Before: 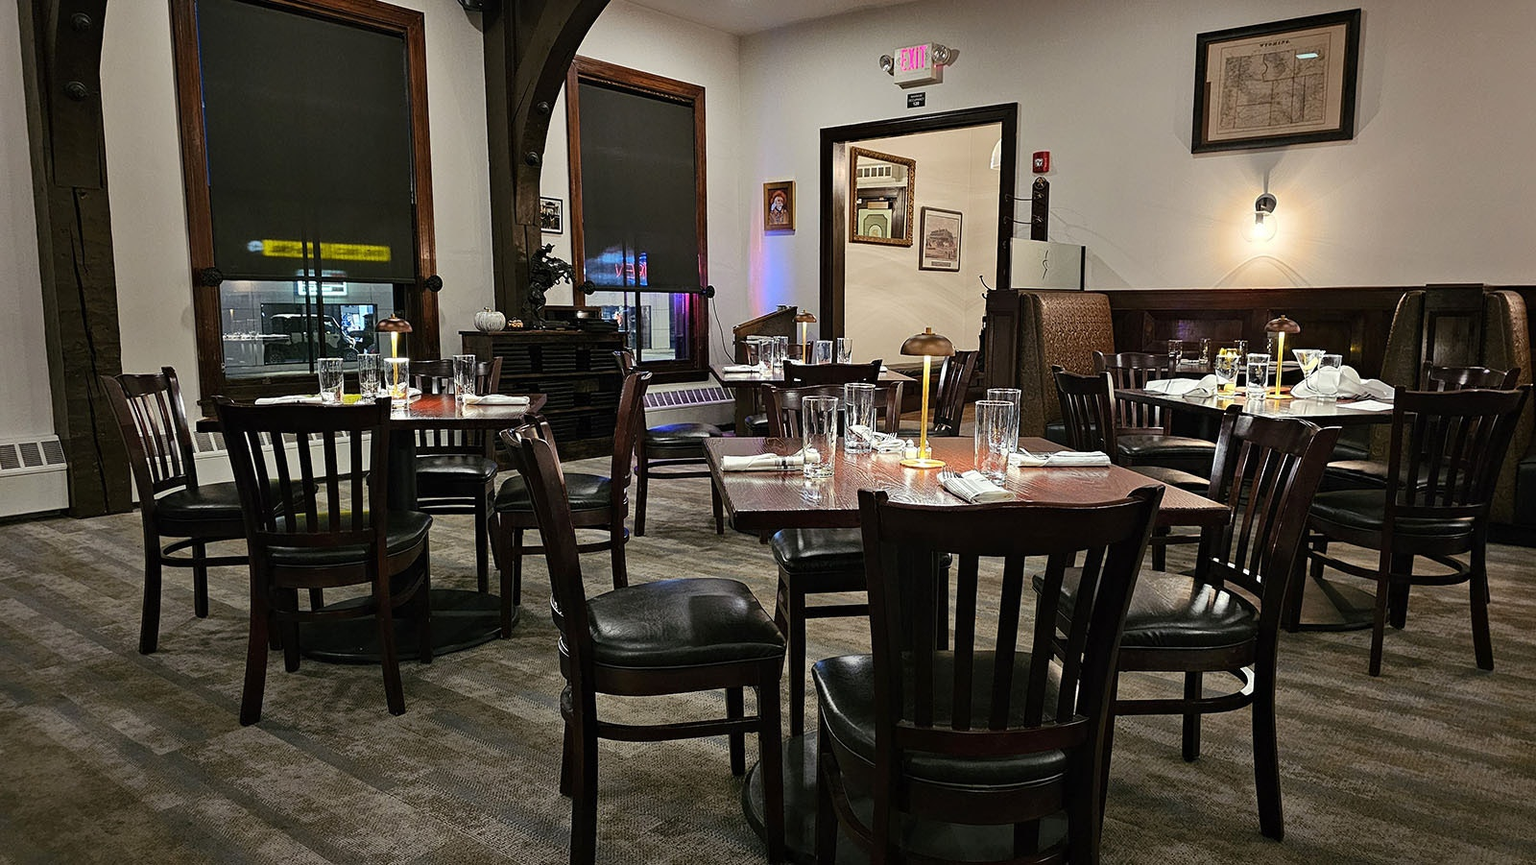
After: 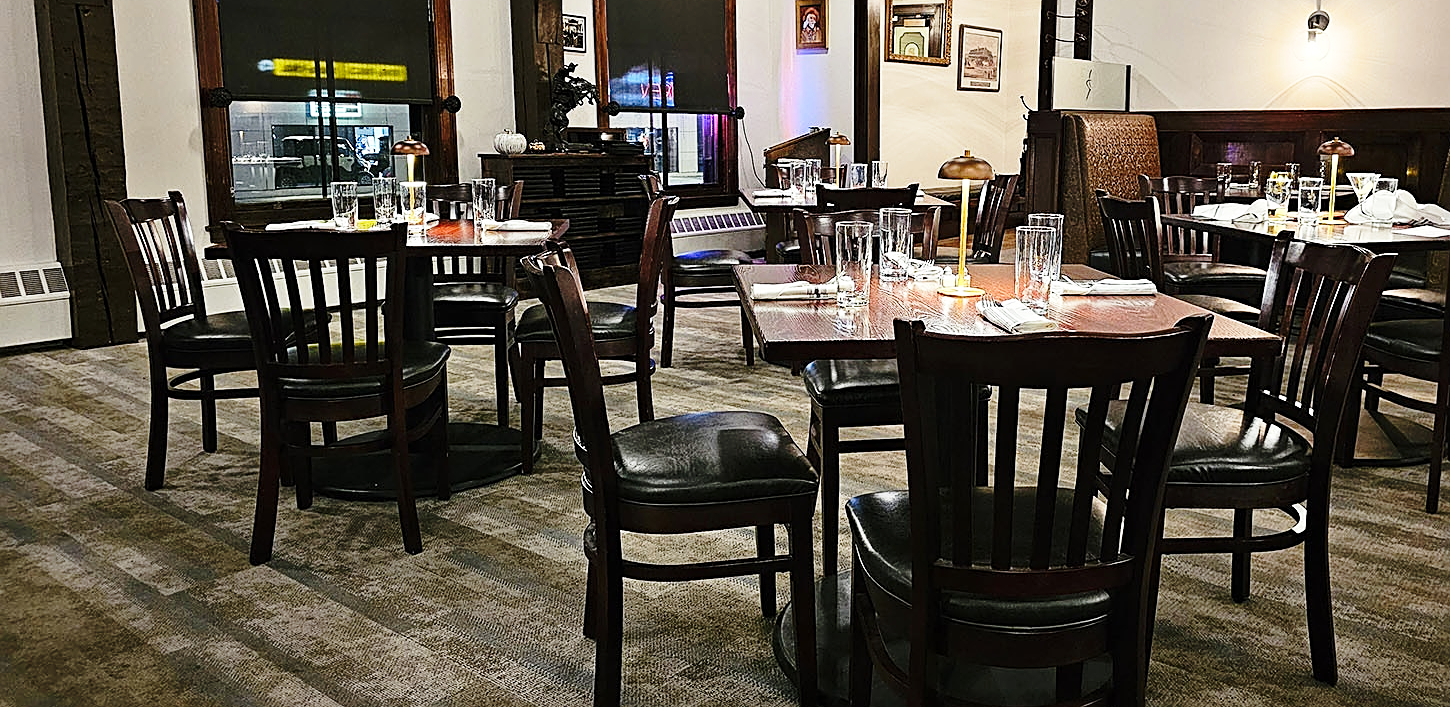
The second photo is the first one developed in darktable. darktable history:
crop: top 21.26%, right 9.354%, bottom 0.266%
base curve: curves: ch0 [(0, 0) (0.028, 0.03) (0.121, 0.232) (0.46, 0.748) (0.859, 0.968) (1, 1)], preserve colors none
sharpen: on, module defaults
